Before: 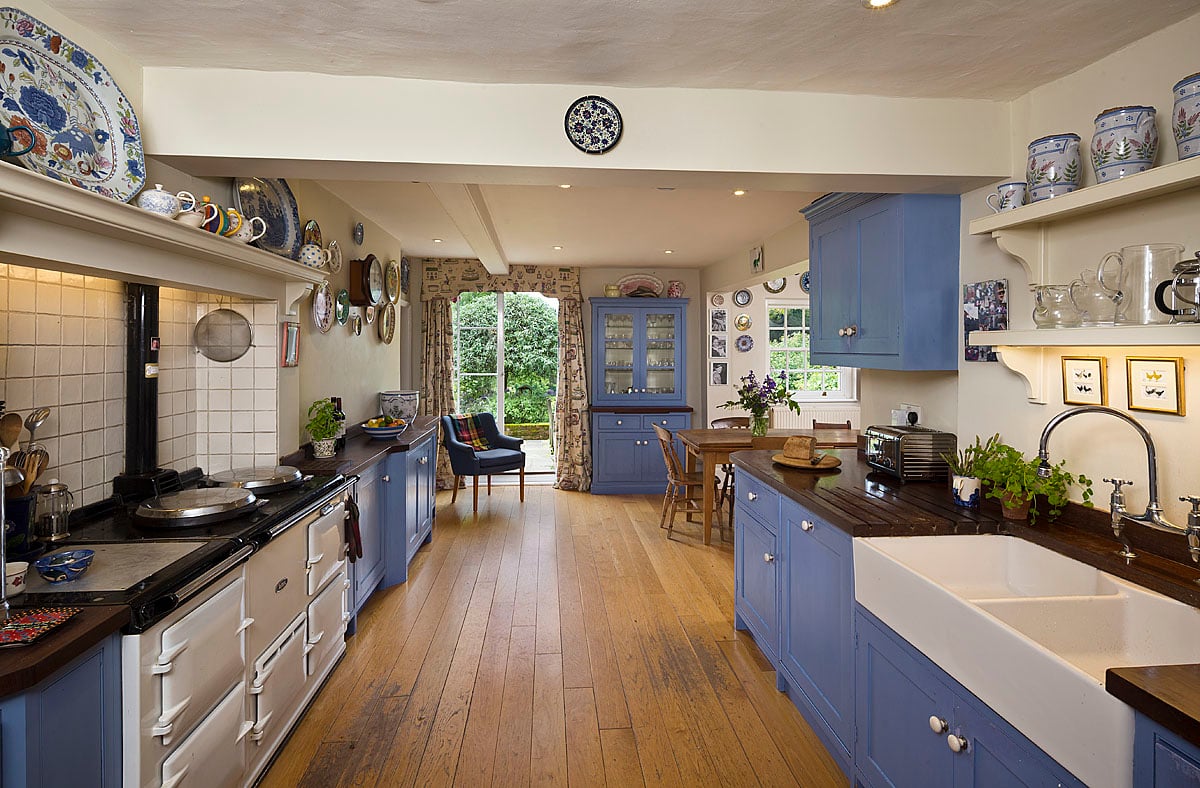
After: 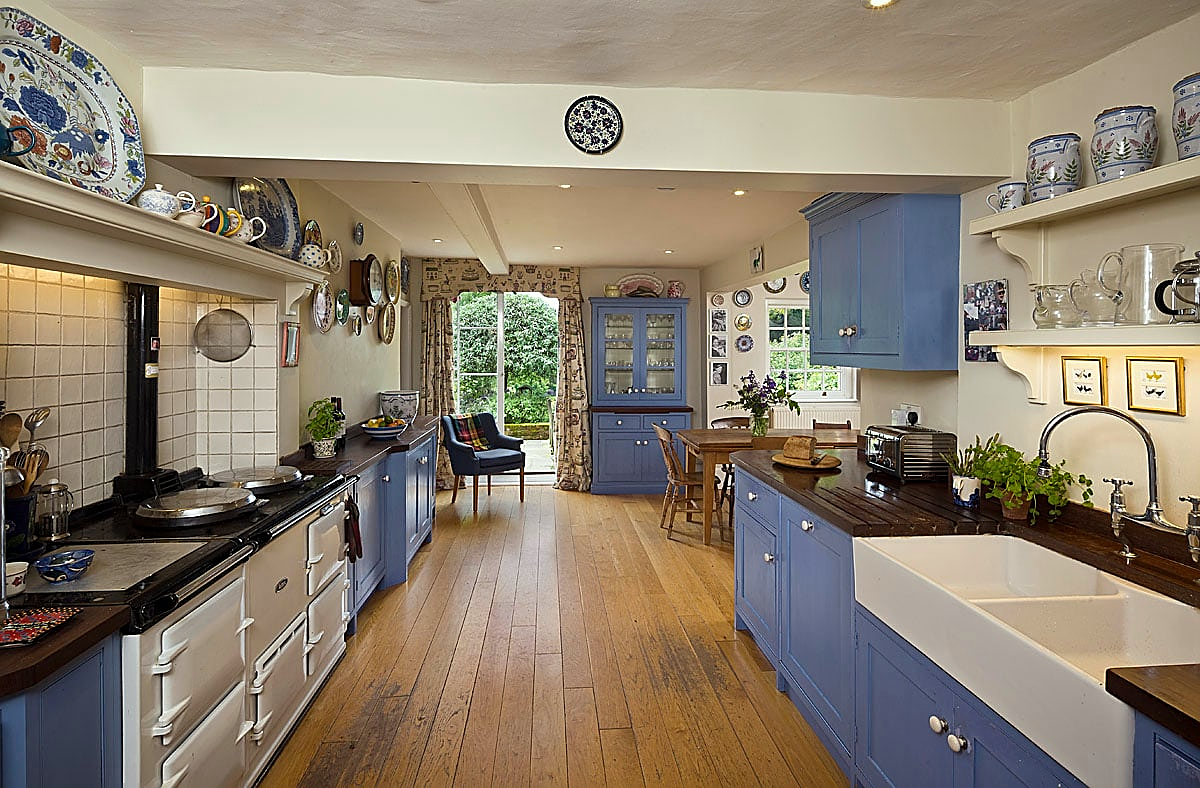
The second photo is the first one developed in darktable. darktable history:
sharpen: on, module defaults
color correction: highlights a* -2.68, highlights b* 2.57
